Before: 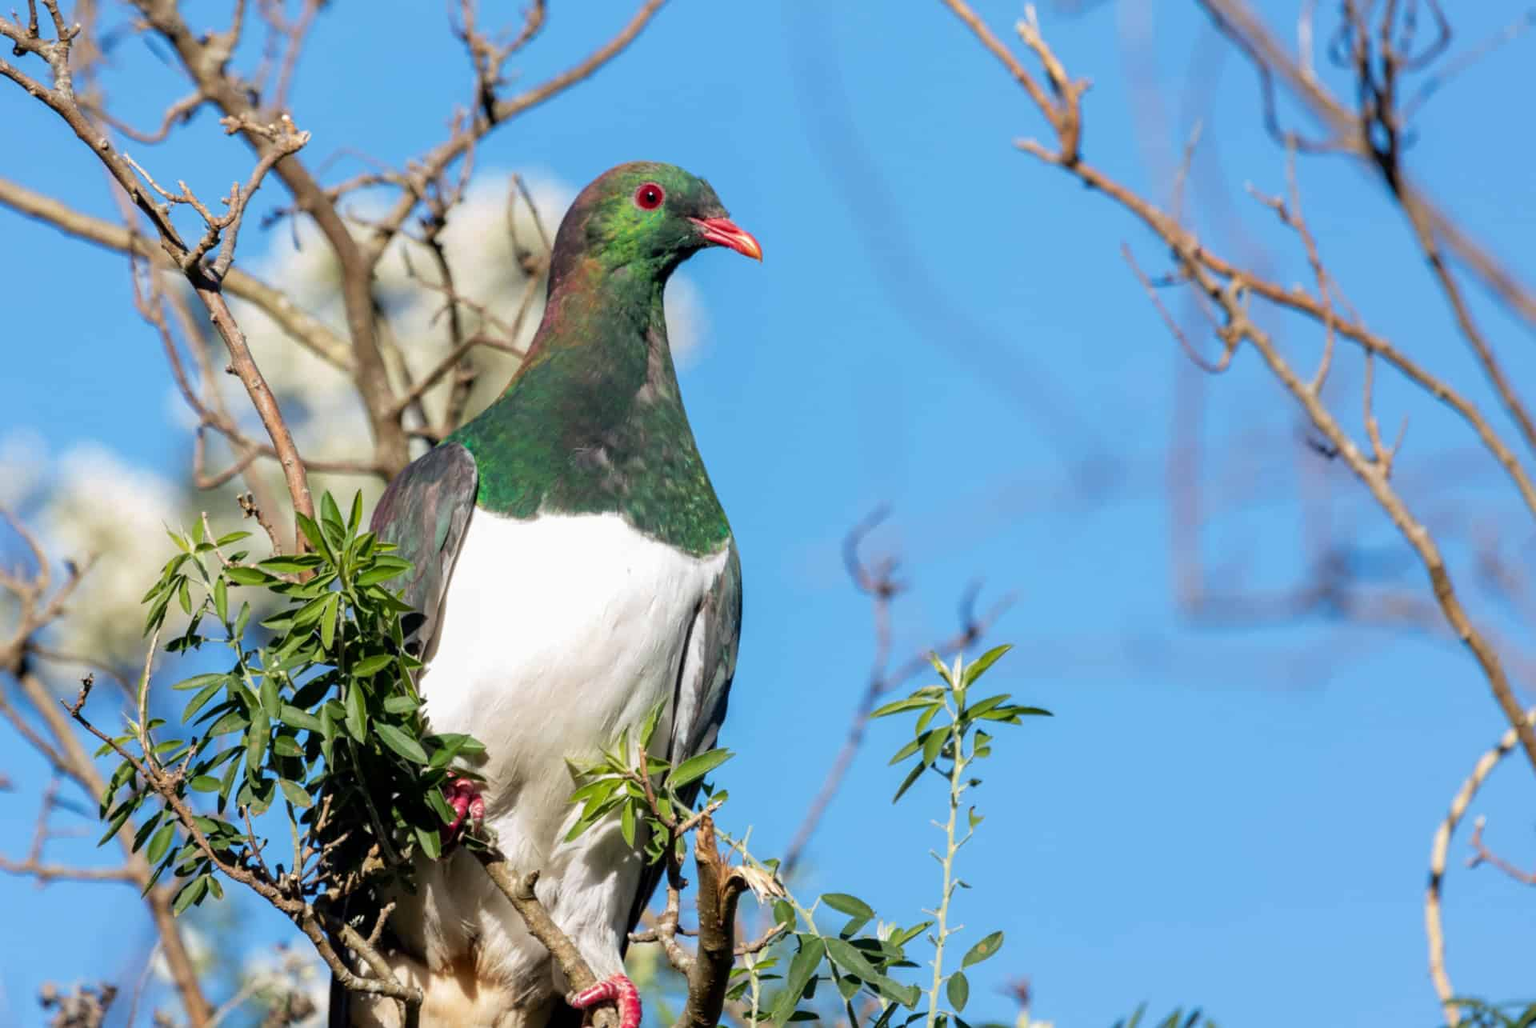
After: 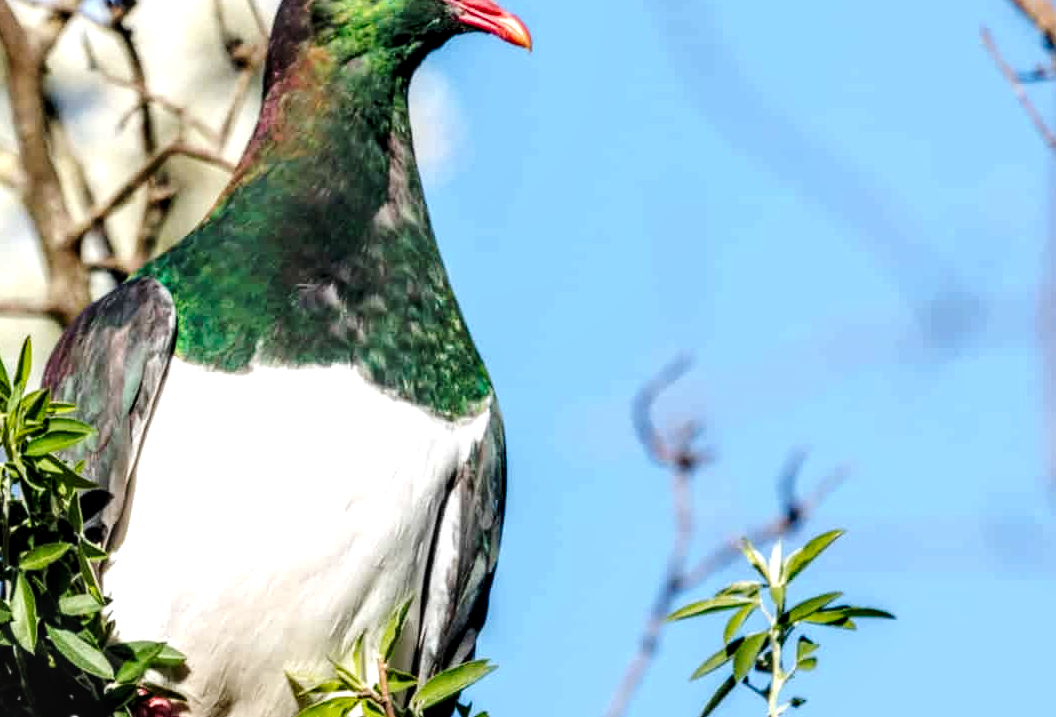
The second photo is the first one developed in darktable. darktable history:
local contrast: highlights 60%, shadows 61%, detail 160%
tone equalizer: -8 EV -0.396 EV, -7 EV -0.426 EV, -6 EV -0.353 EV, -5 EV -0.198 EV, -3 EV 0.238 EV, -2 EV 0.347 EV, -1 EV 0.397 EV, +0 EV 0.388 EV, smoothing diameter 2.02%, edges refinement/feathering 22.6, mask exposure compensation -1.57 EV, filter diffusion 5
crop and rotate: left 21.971%, top 21.525%, right 23.01%, bottom 22.668%
tone curve: curves: ch0 [(0, 0.046) (0.037, 0.056) (0.176, 0.162) (0.33, 0.331) (0.432, 0.475) (0.601, 0.665) (0.843, 0.876) (1, 1)]; ch1 [(0, 0) (0.339, 0.349) (0.445, 0.42) (0.476, 0.47) (0.497, 0.492) (0.523, 0.514) (0.557, 0.558) (0.632, 0.615) (0.728, 0.746) (1, 1)]; ch2 [(0, 0) (0.327, 0.324) (0.417, 0.44) (0.46, 0.453) (0.502, 0.495) (0.526, 0.52) (0.54, 0.55) (0.606, 0.626) (0.745, 0.704) (1, 1)], preserve colors none
